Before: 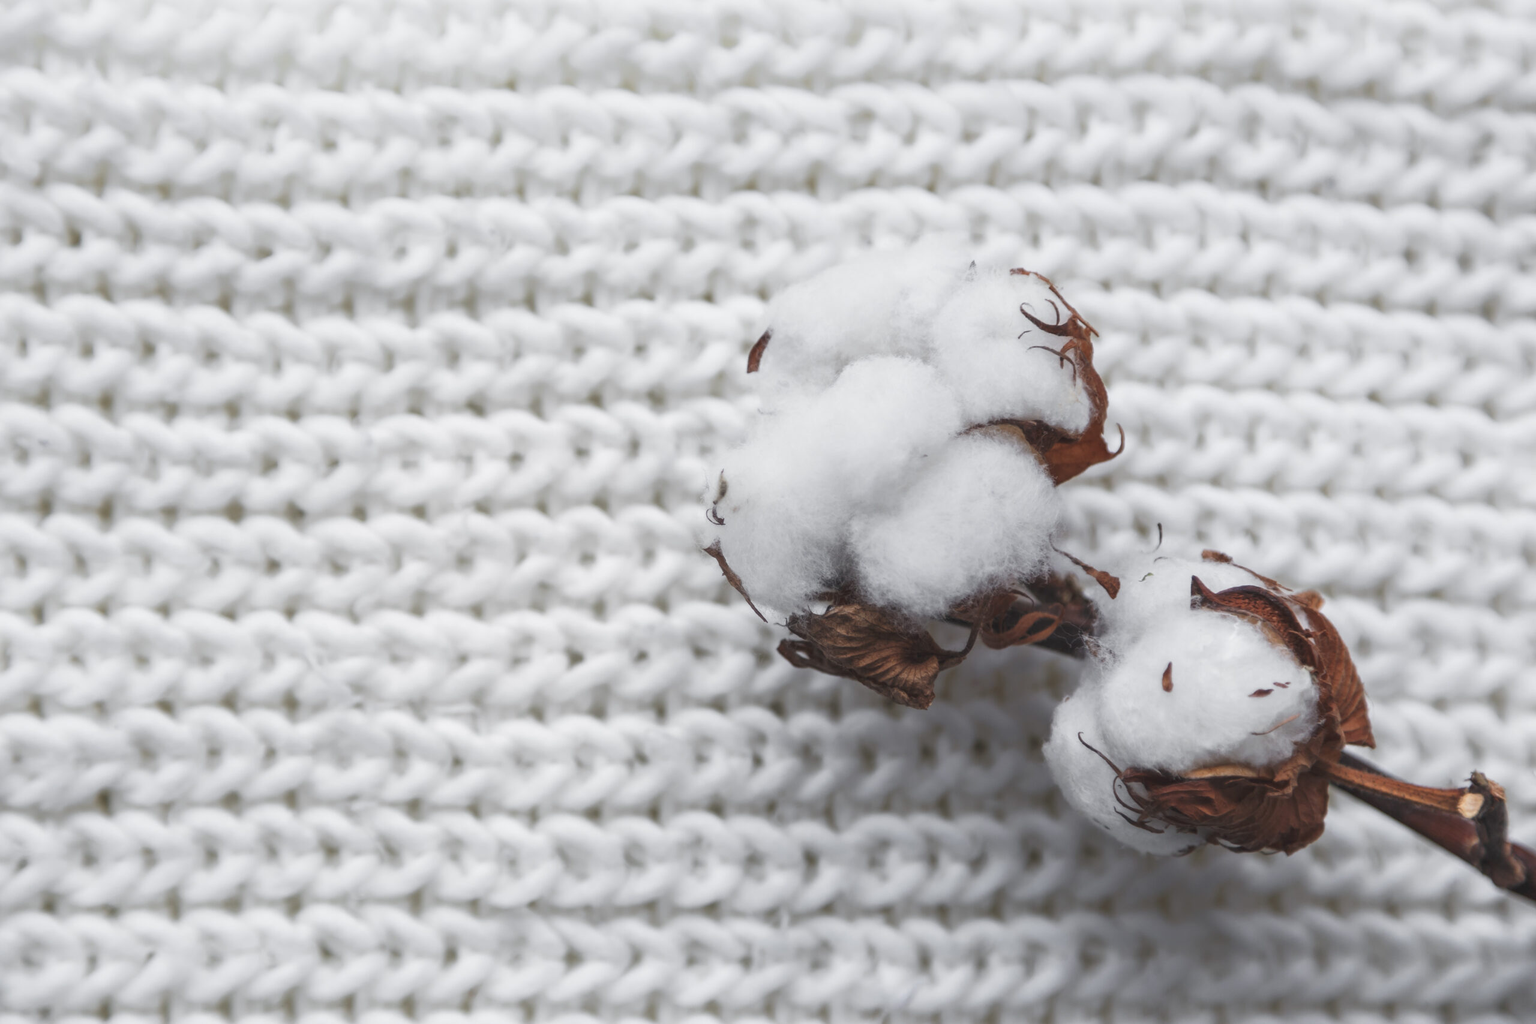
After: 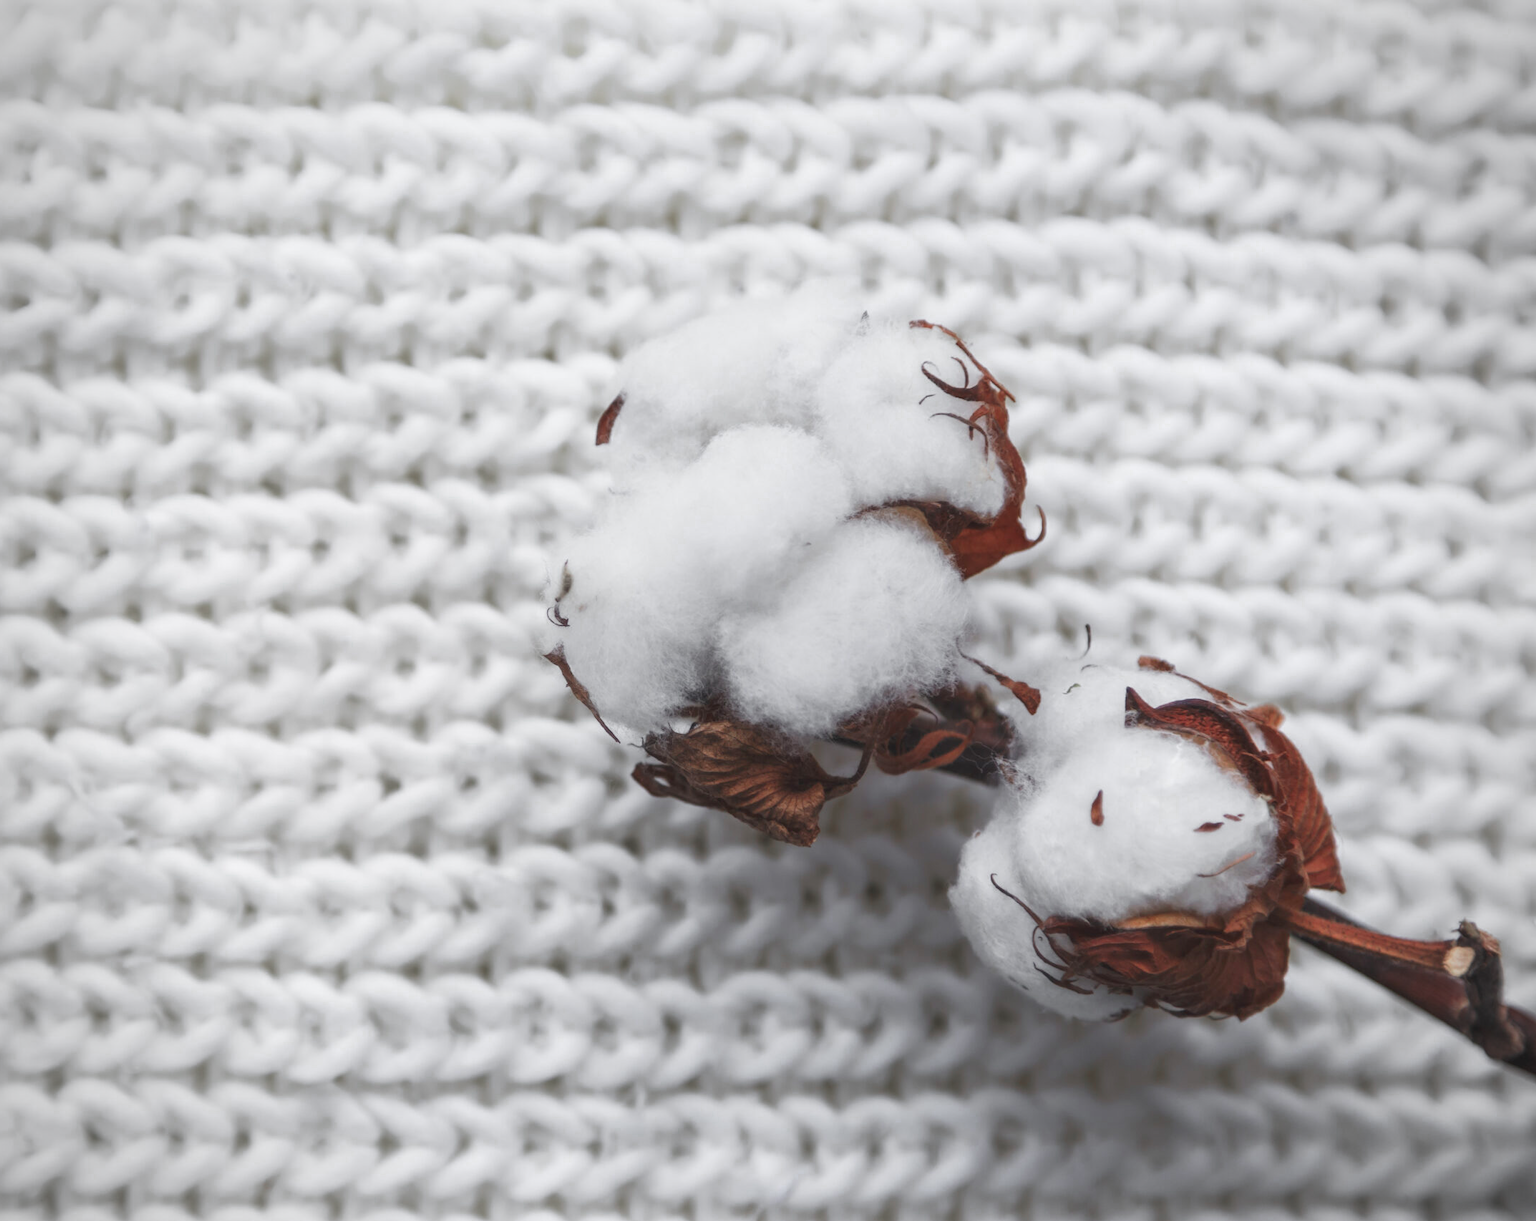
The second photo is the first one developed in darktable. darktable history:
vignetting: fall-off radius 45%, brightness -0.33
color zones: curves: ch0 [(0, 0.466) (0.128, 0.466) (0.25, 0.5) (0.375, 0.456) (0.5, 0.5) (0.625, 0.5) (0.737, 0.652) (0.875, 0.5)]; ch1 [(0, 0.603) (0.125, 0.618) (0.261, 0.348) (0.372, 0.353) (0.497, 0.363) (0.611, 0.45) (0.731, 0.427) (0.875, 0.518) (0.998, 0.652)]; ch2 [(0, 0.559) (0.125, 0.451) (0.253, 0.564) (0.37, 0.578) (0.5, 0.466) (0.625, 0.471) (0.731, 0.471) (0.88, 0.485)]
crop: left 16.145%
